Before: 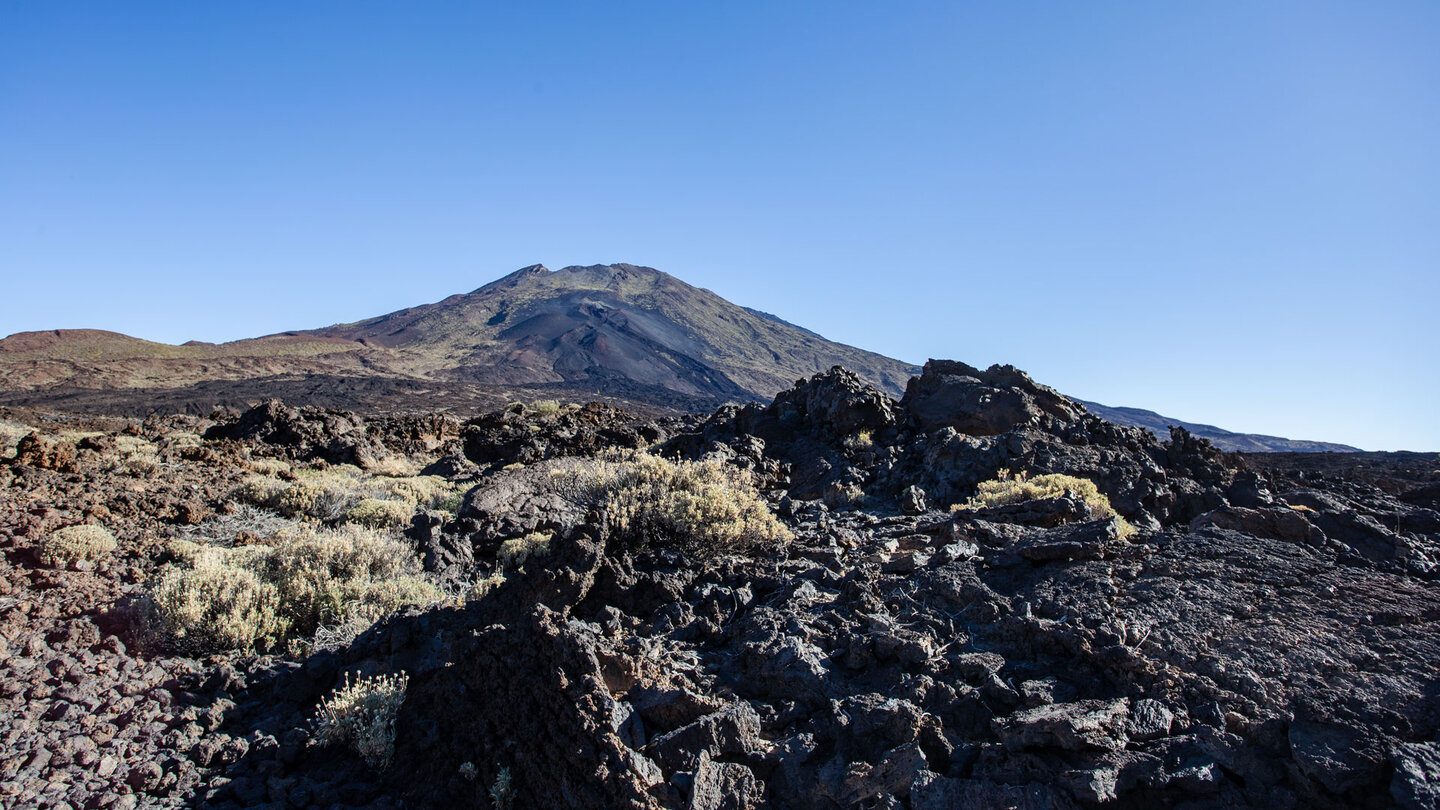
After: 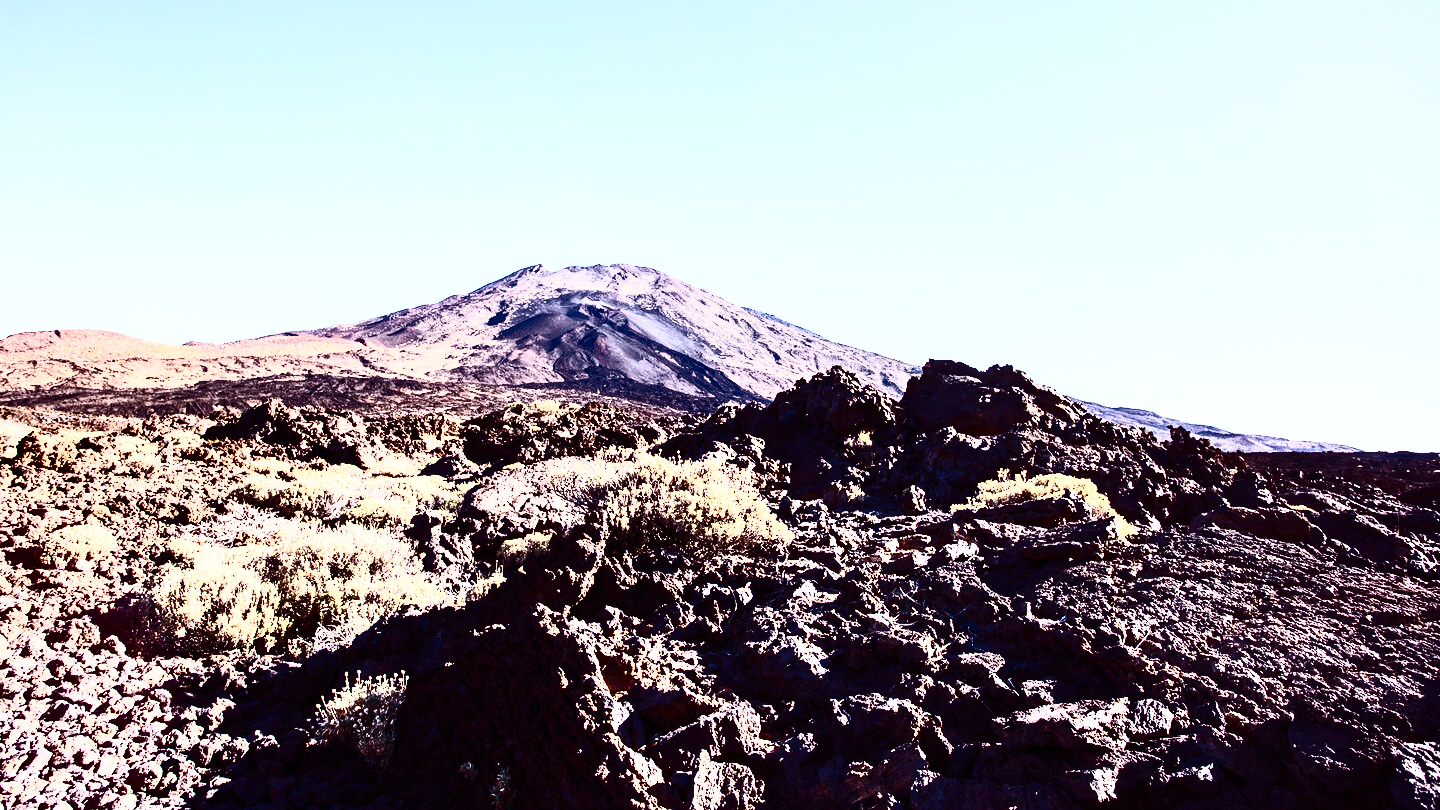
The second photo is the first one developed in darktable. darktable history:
contrast brightness saturation: contrast 0.93, brightness 0.2
base curve: curves: ch0 [(0, 0) (0.028, 0.03) (0.121, 0.232) (0.46, 0.748) (0.859, 0.968) (1, 1)], preserve colors none
rgb levels: mode RGB, independent channels, levels [[0, 0.474, 1], [0, 0.5, 1], [0, 0.5, 1]]
